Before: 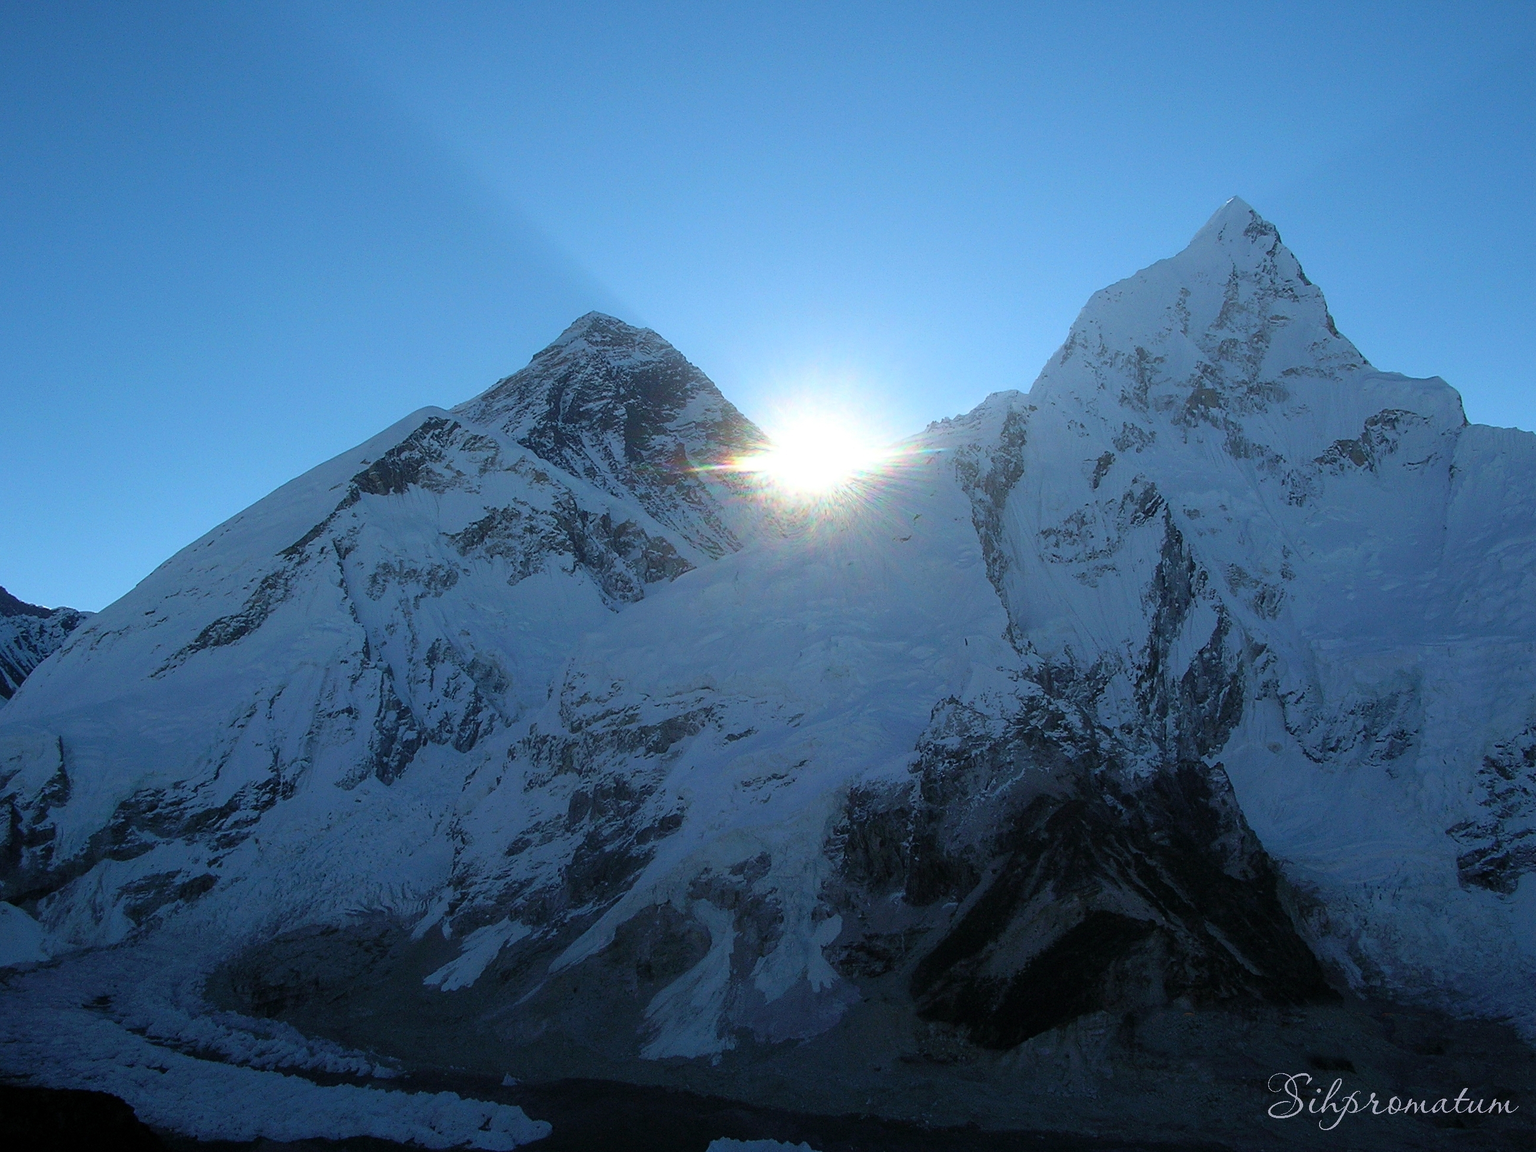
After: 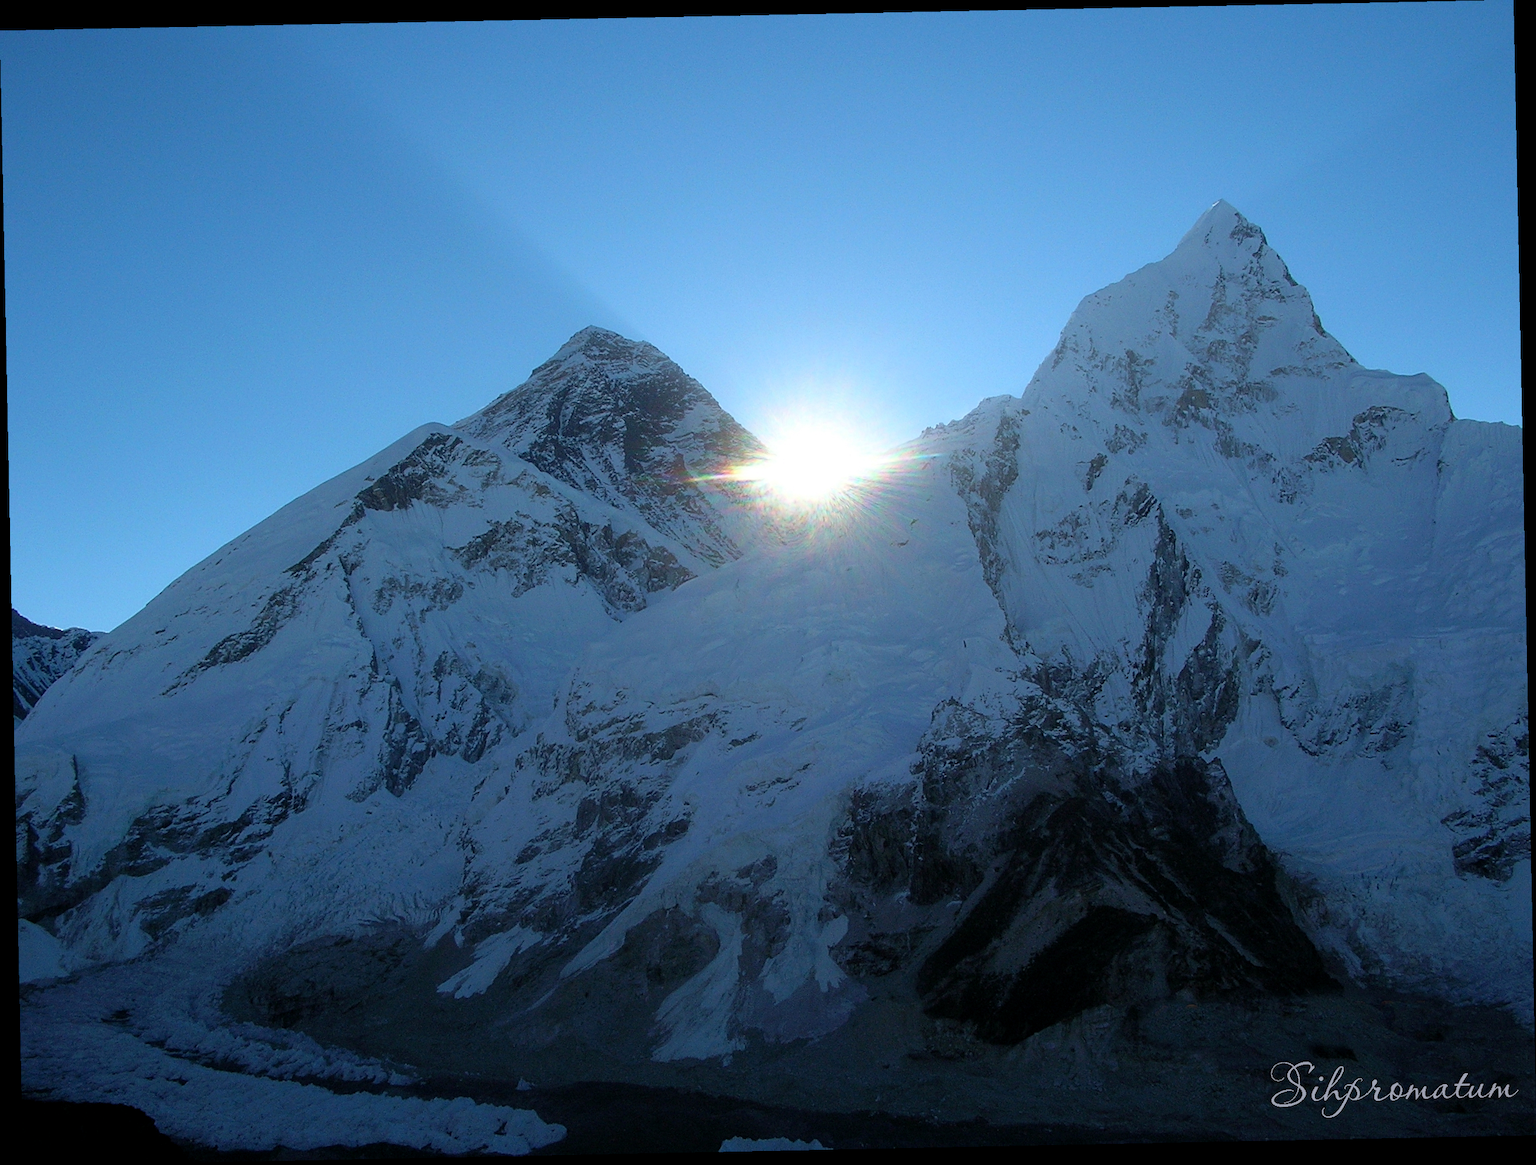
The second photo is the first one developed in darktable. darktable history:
exposure: black level correction 0.001, exposure -0.2 EV, compensate highlight preservation false
rotate and perspective: rotation -1.17°, automatic cropping off
levels: mode automatic, black 0.023%, white 99.97%, levels [0.062, 0.494, 0.925]
